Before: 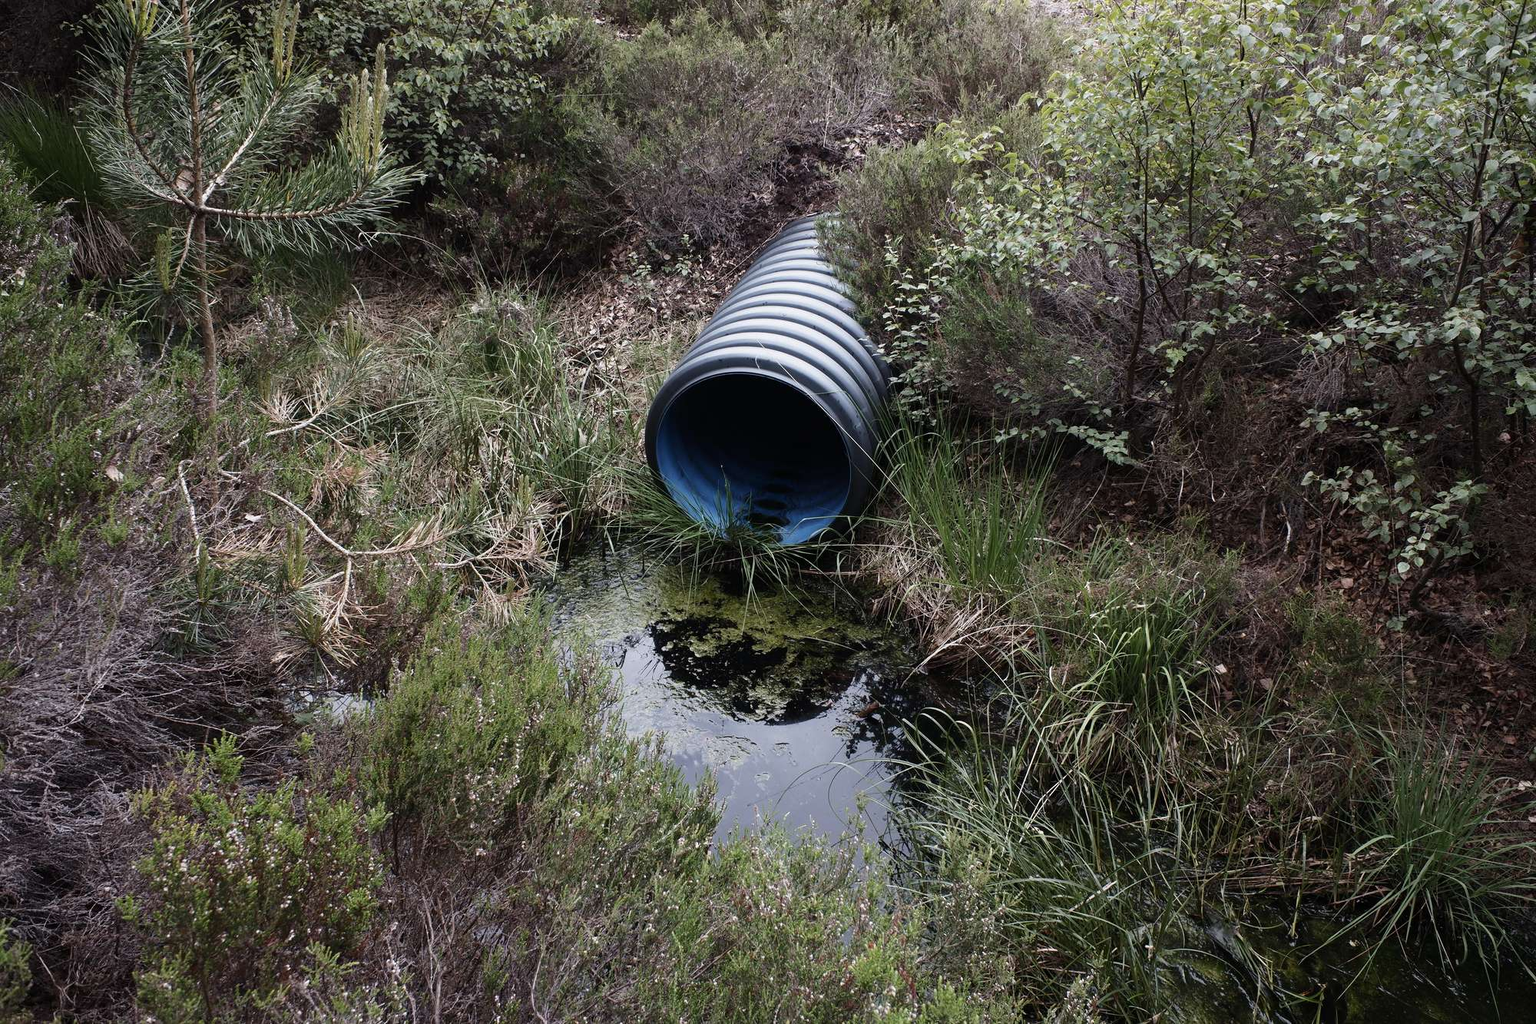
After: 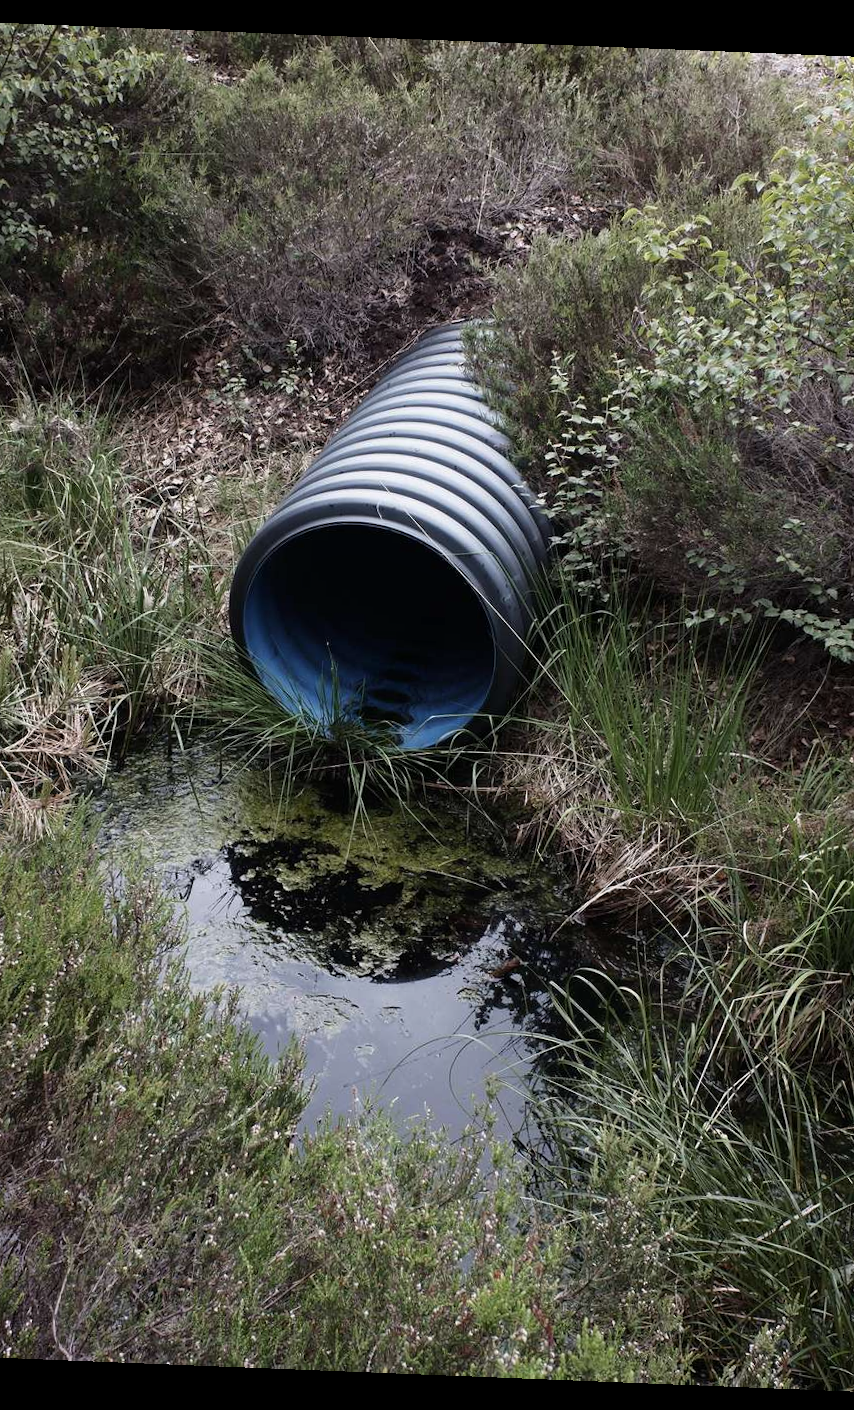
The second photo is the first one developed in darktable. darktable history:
crop: left 31.229%, right 27.105%
tone equalizer: on, module defaults
levels: levels [0, 0.51, 1]
rotate and perspective: rotation 2.27°, automatic cropping off
